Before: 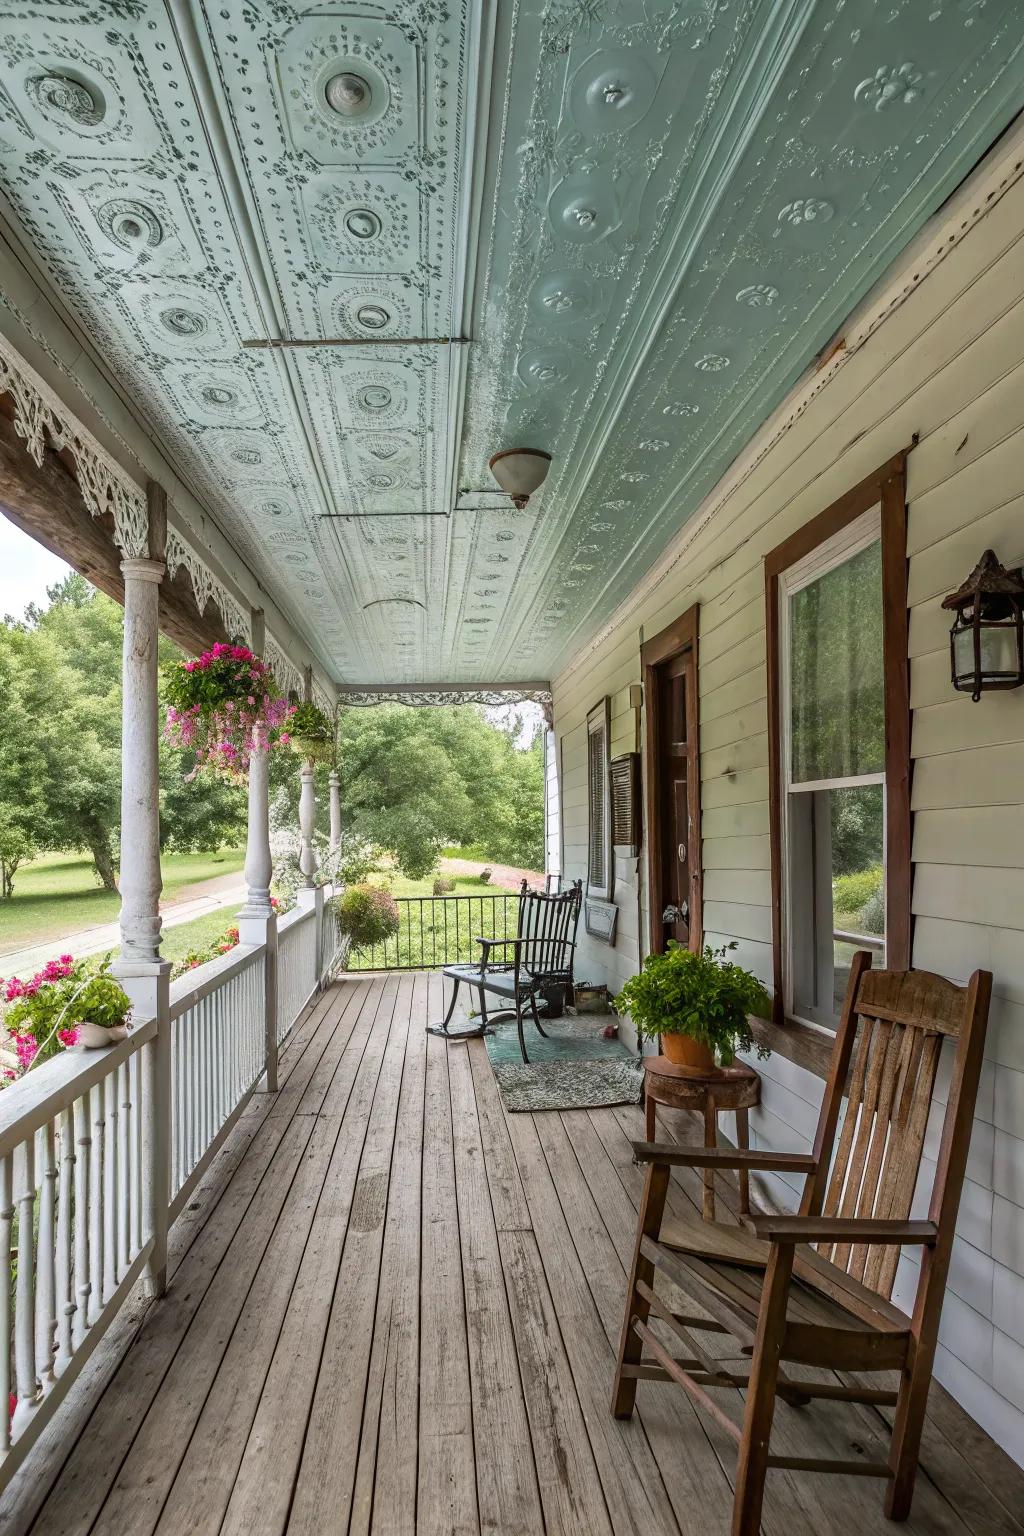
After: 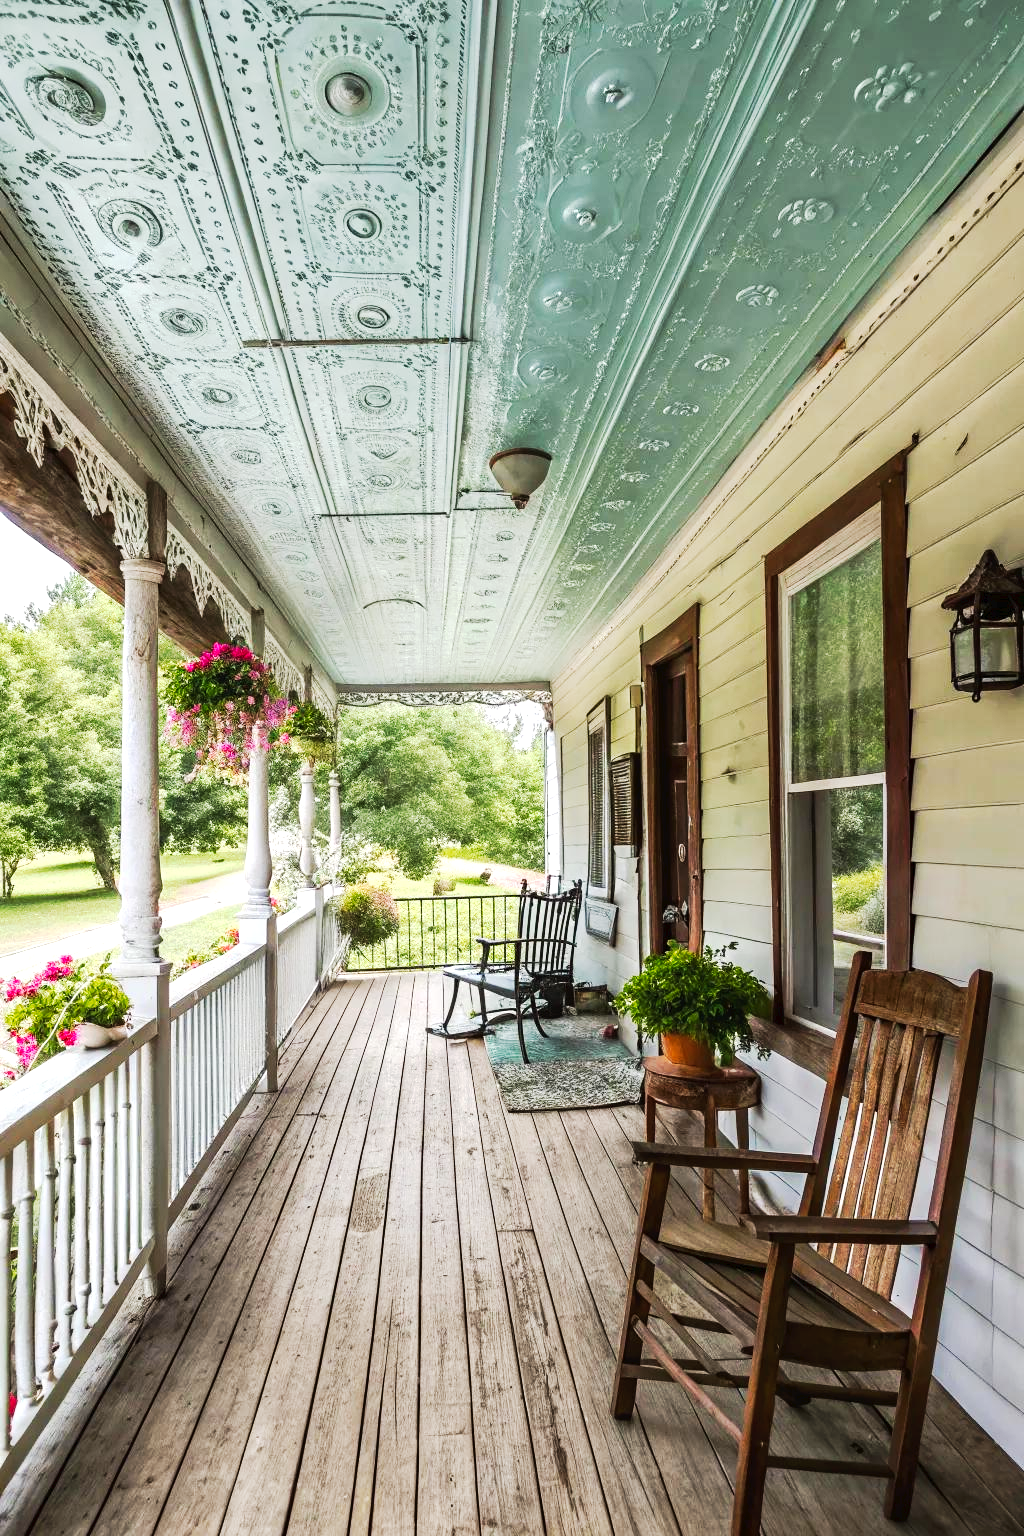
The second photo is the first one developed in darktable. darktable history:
tone curve: curves: ch0 [(0, 0) (0.003, 0.023) (0.011, 0.024) (0.025, 0.026) (0.044, 0.035) (0.069, 0.05) (0.1, 0.071) (0.136, 0.098) (0.177, 0.135) (0.224, 0.172) (0.277, 0.227) (0.335, 0.296) (0.399, 0.372) (0.468, 0.462) (0.543, 0.58) (0.623, 0.697) (0.709, 0.789) (0.801, 0.86) (0.898, 0.918) (1, 1)], preserve colors none
exposure: black level correction 0.001, exposure 0.5 EV, compensate exposure bias true, compensate highlight preservation false
